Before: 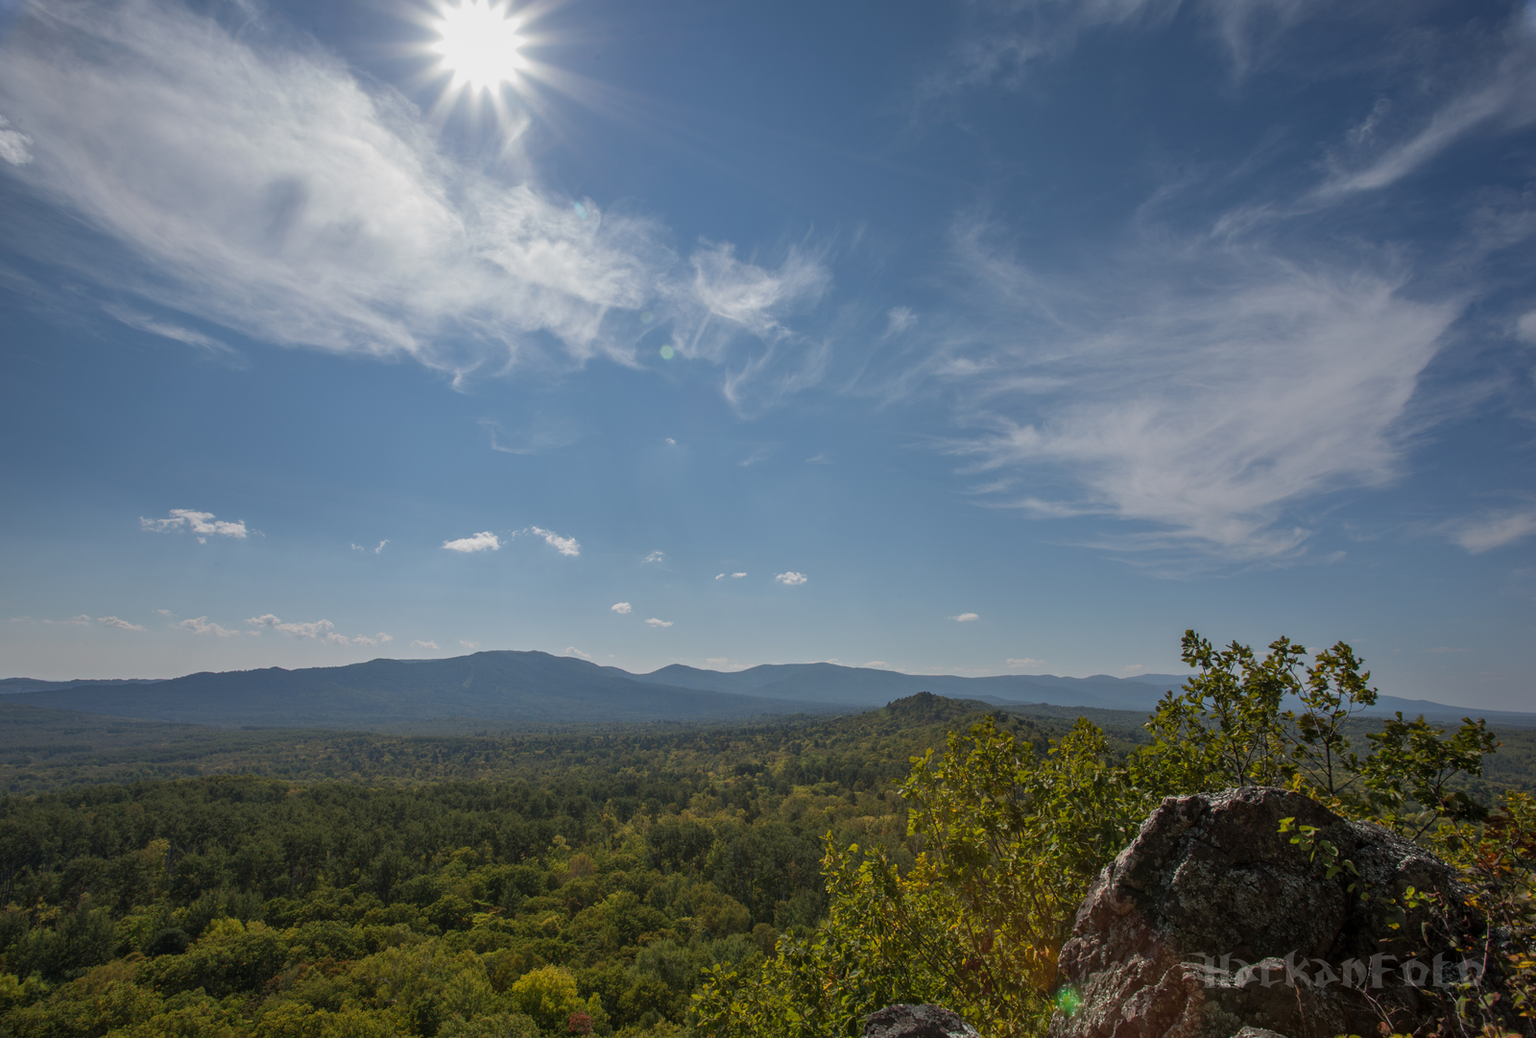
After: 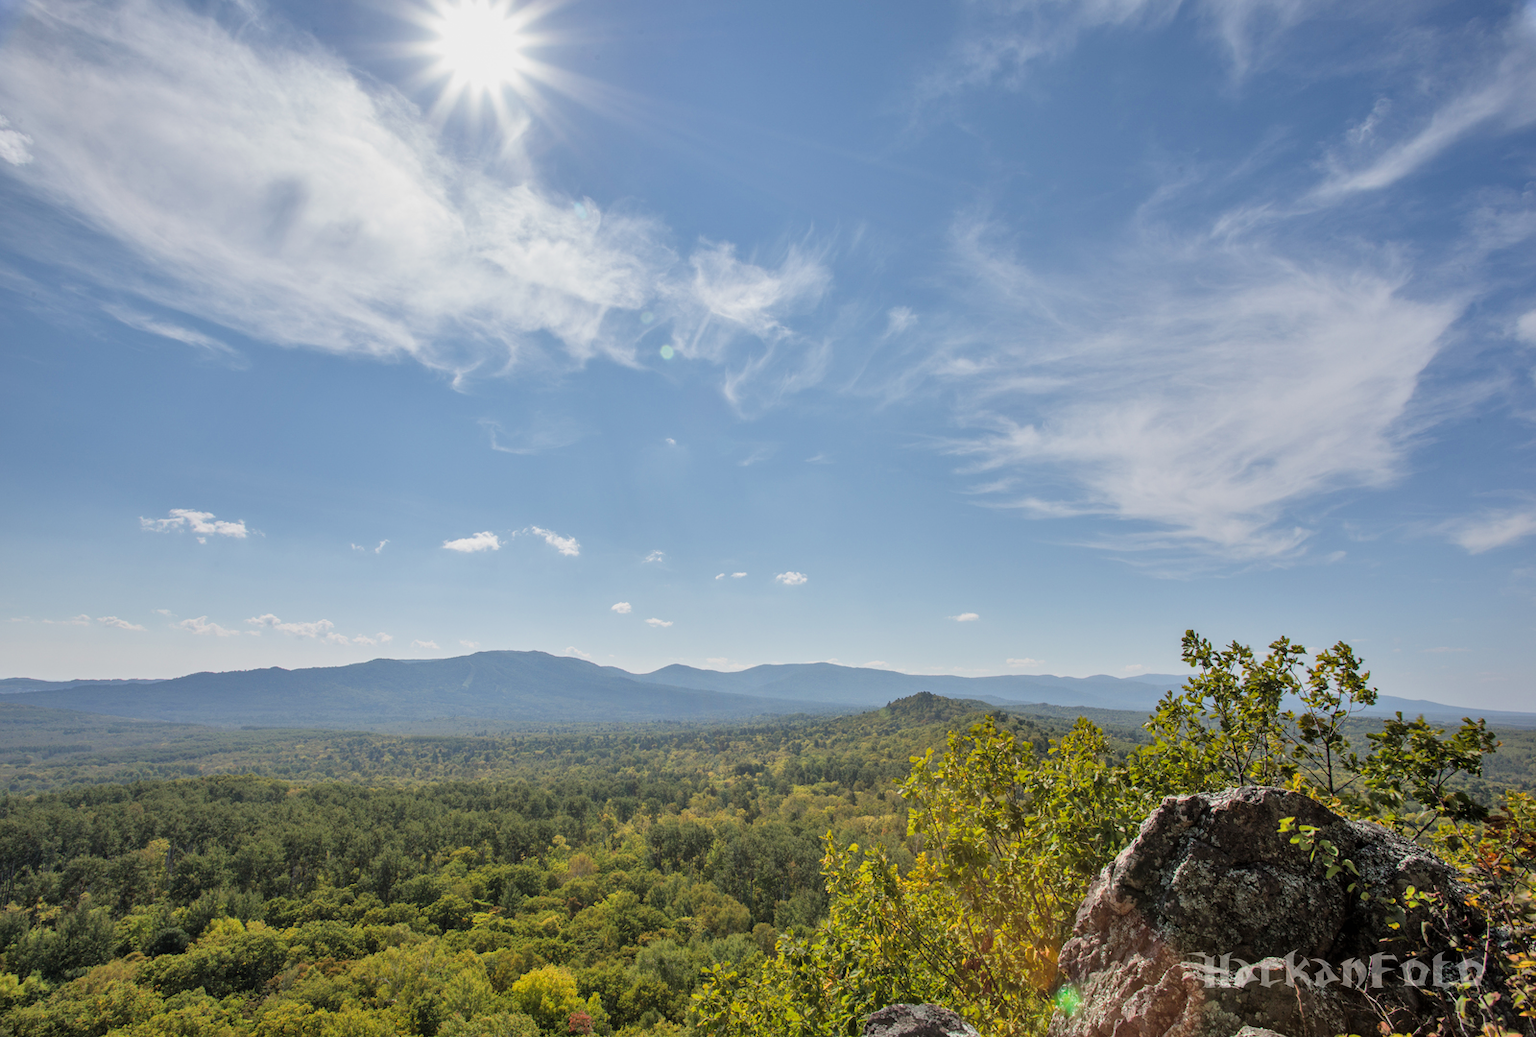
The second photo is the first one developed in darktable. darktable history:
filmic rgb: black relative exposure -7.65 EV, white relative exposure 4.56 EV, hardness 3.61
exposure: black level correction 0, exposure 1.5 EV, compensate exposure bias true, compensate highlight preservation false
shadows and highlights: shadows 43.71, white point adjustment -1.46, soften with gaussian
